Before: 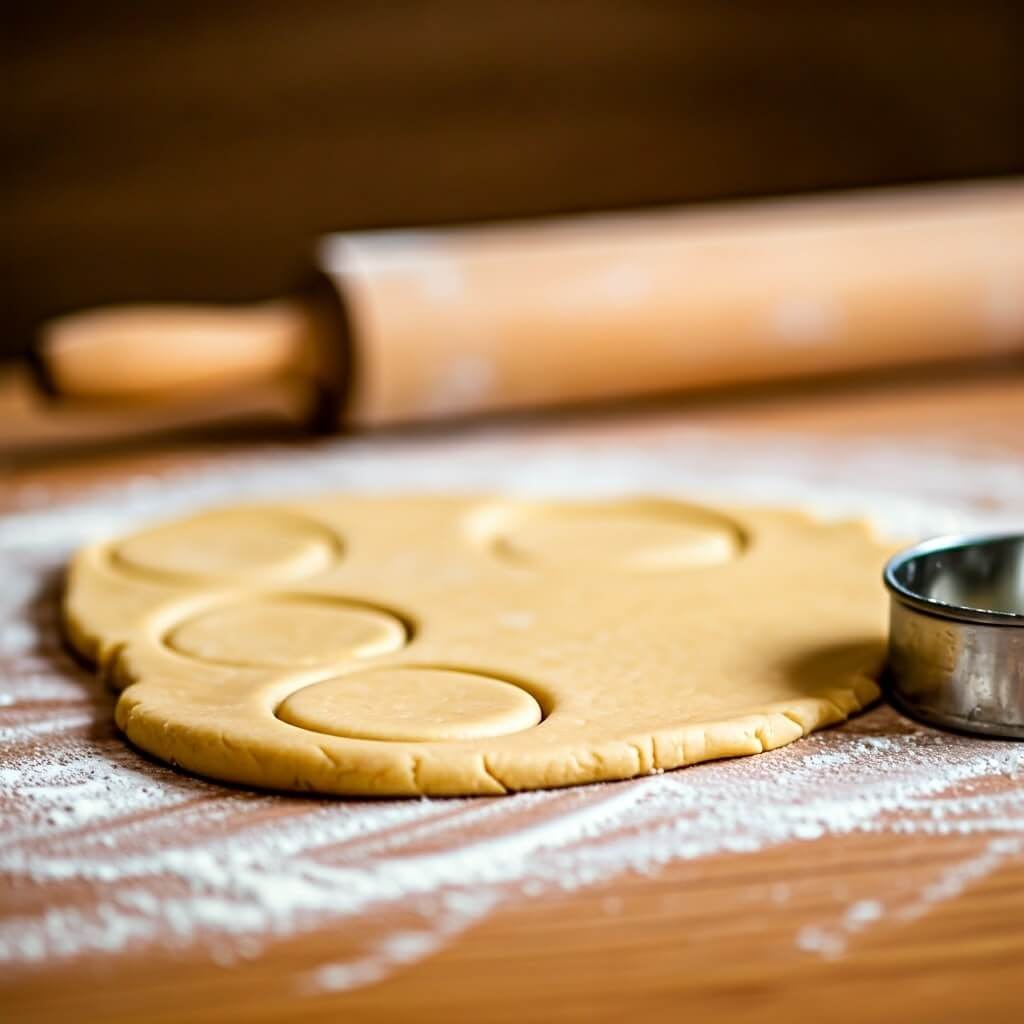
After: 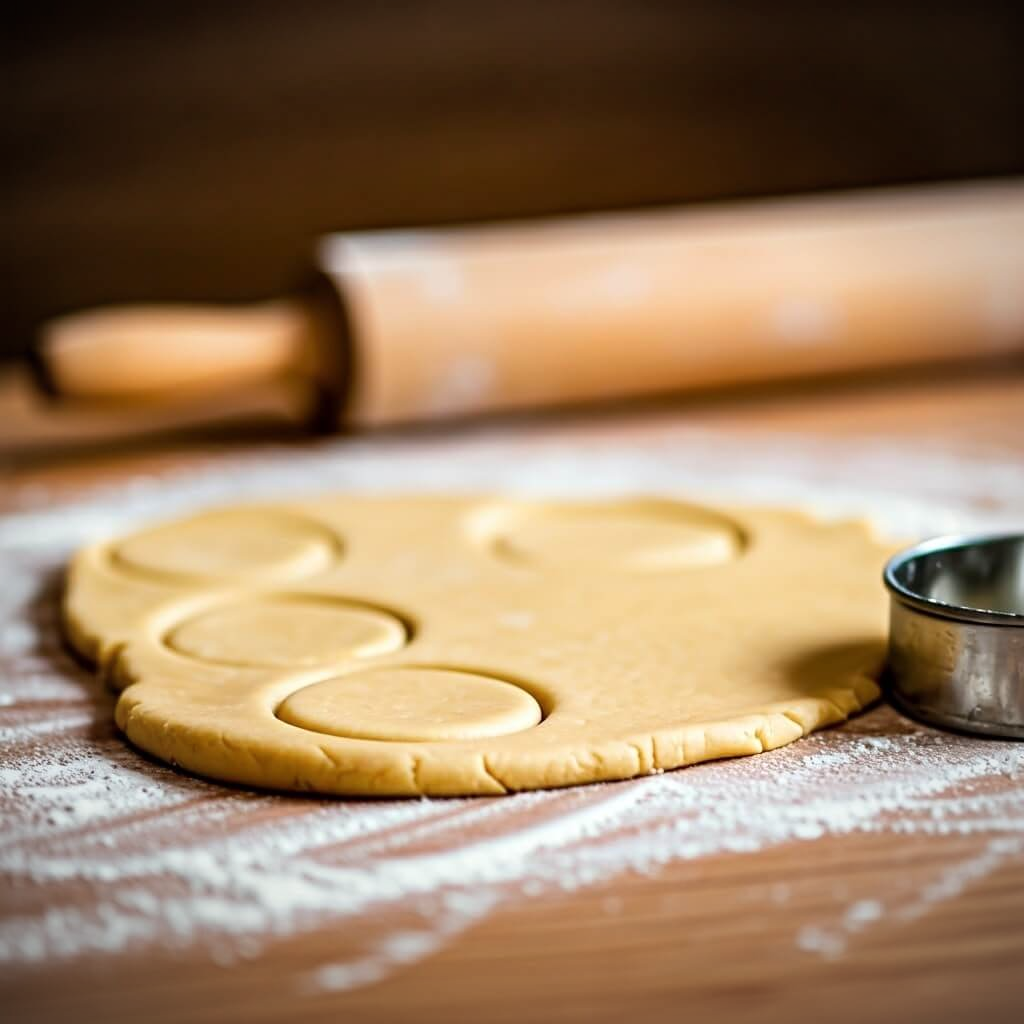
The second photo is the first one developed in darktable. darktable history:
vignetting: fall-off start 84.25%, fall-off radius 80.46%, width/height ratio 1.218
contrast brightness saturation: saturation -0.025
